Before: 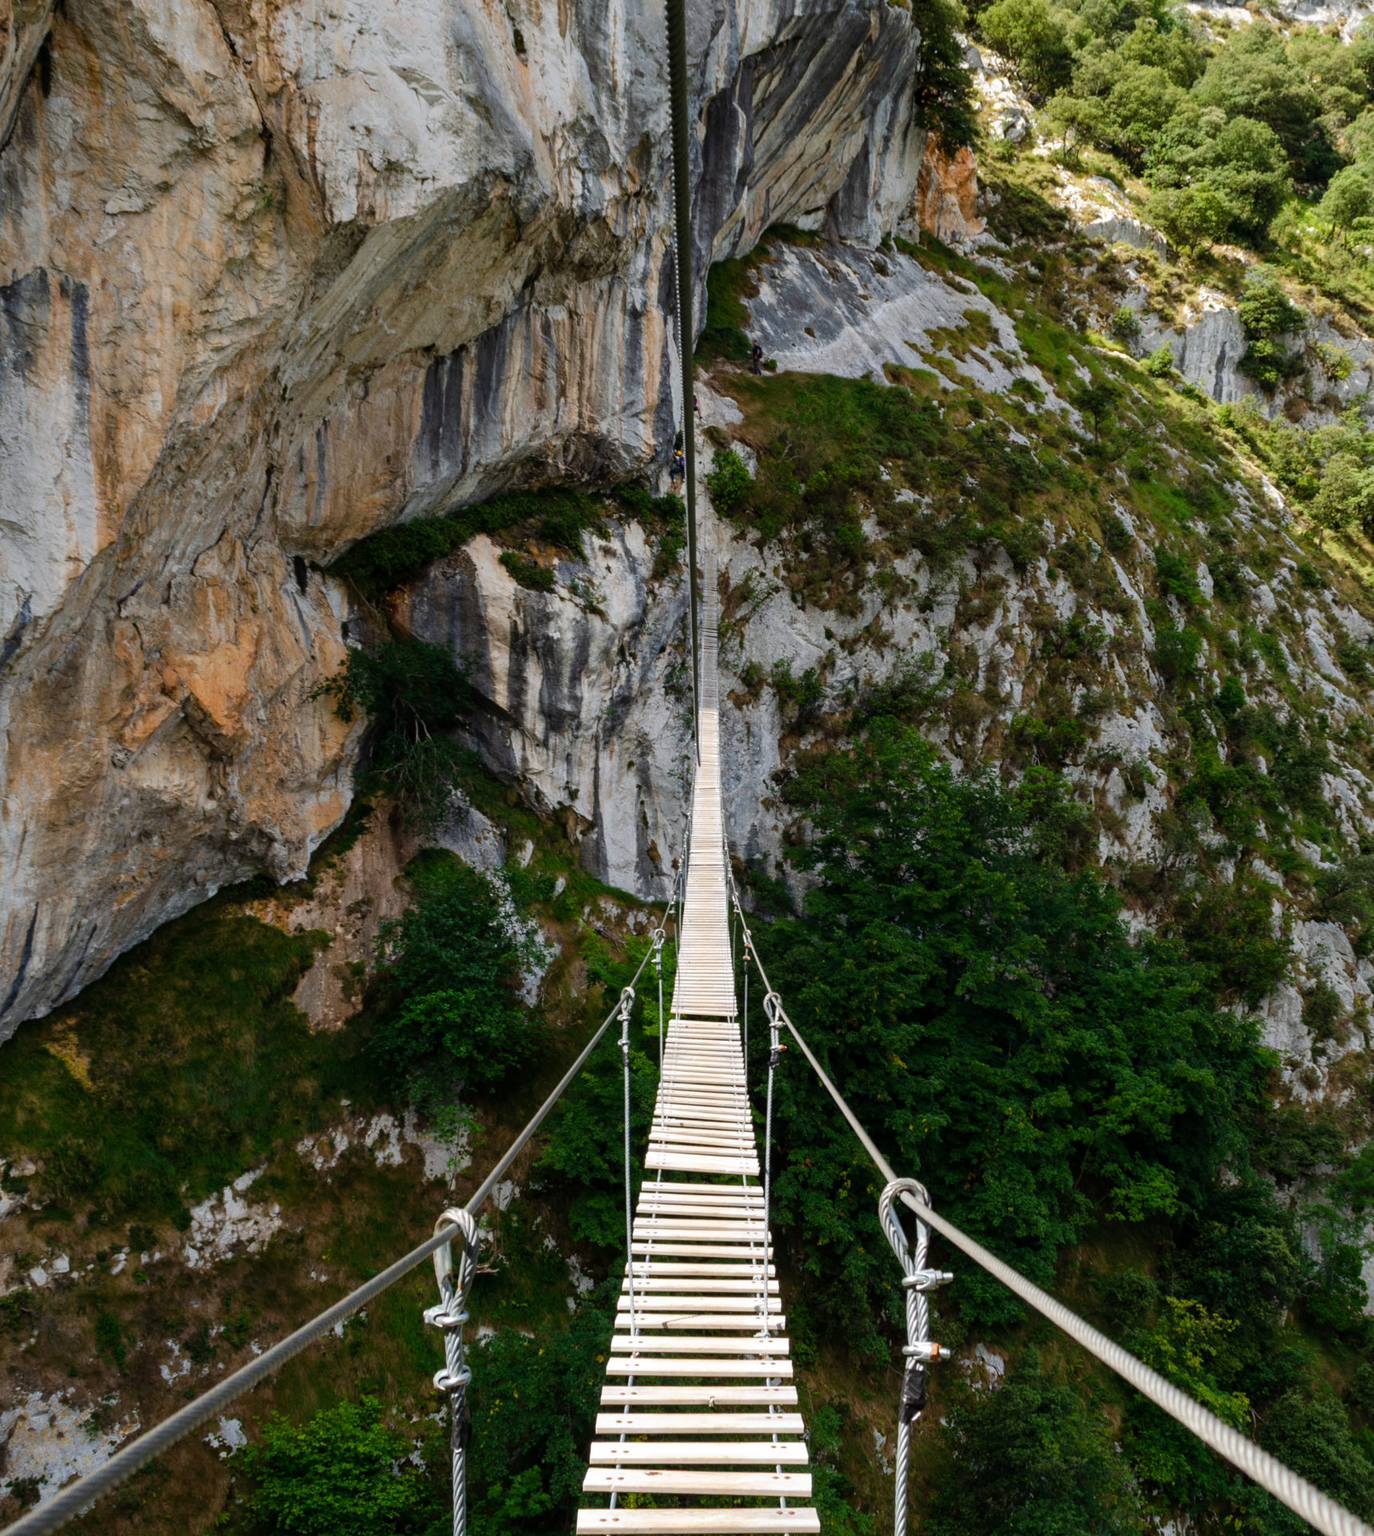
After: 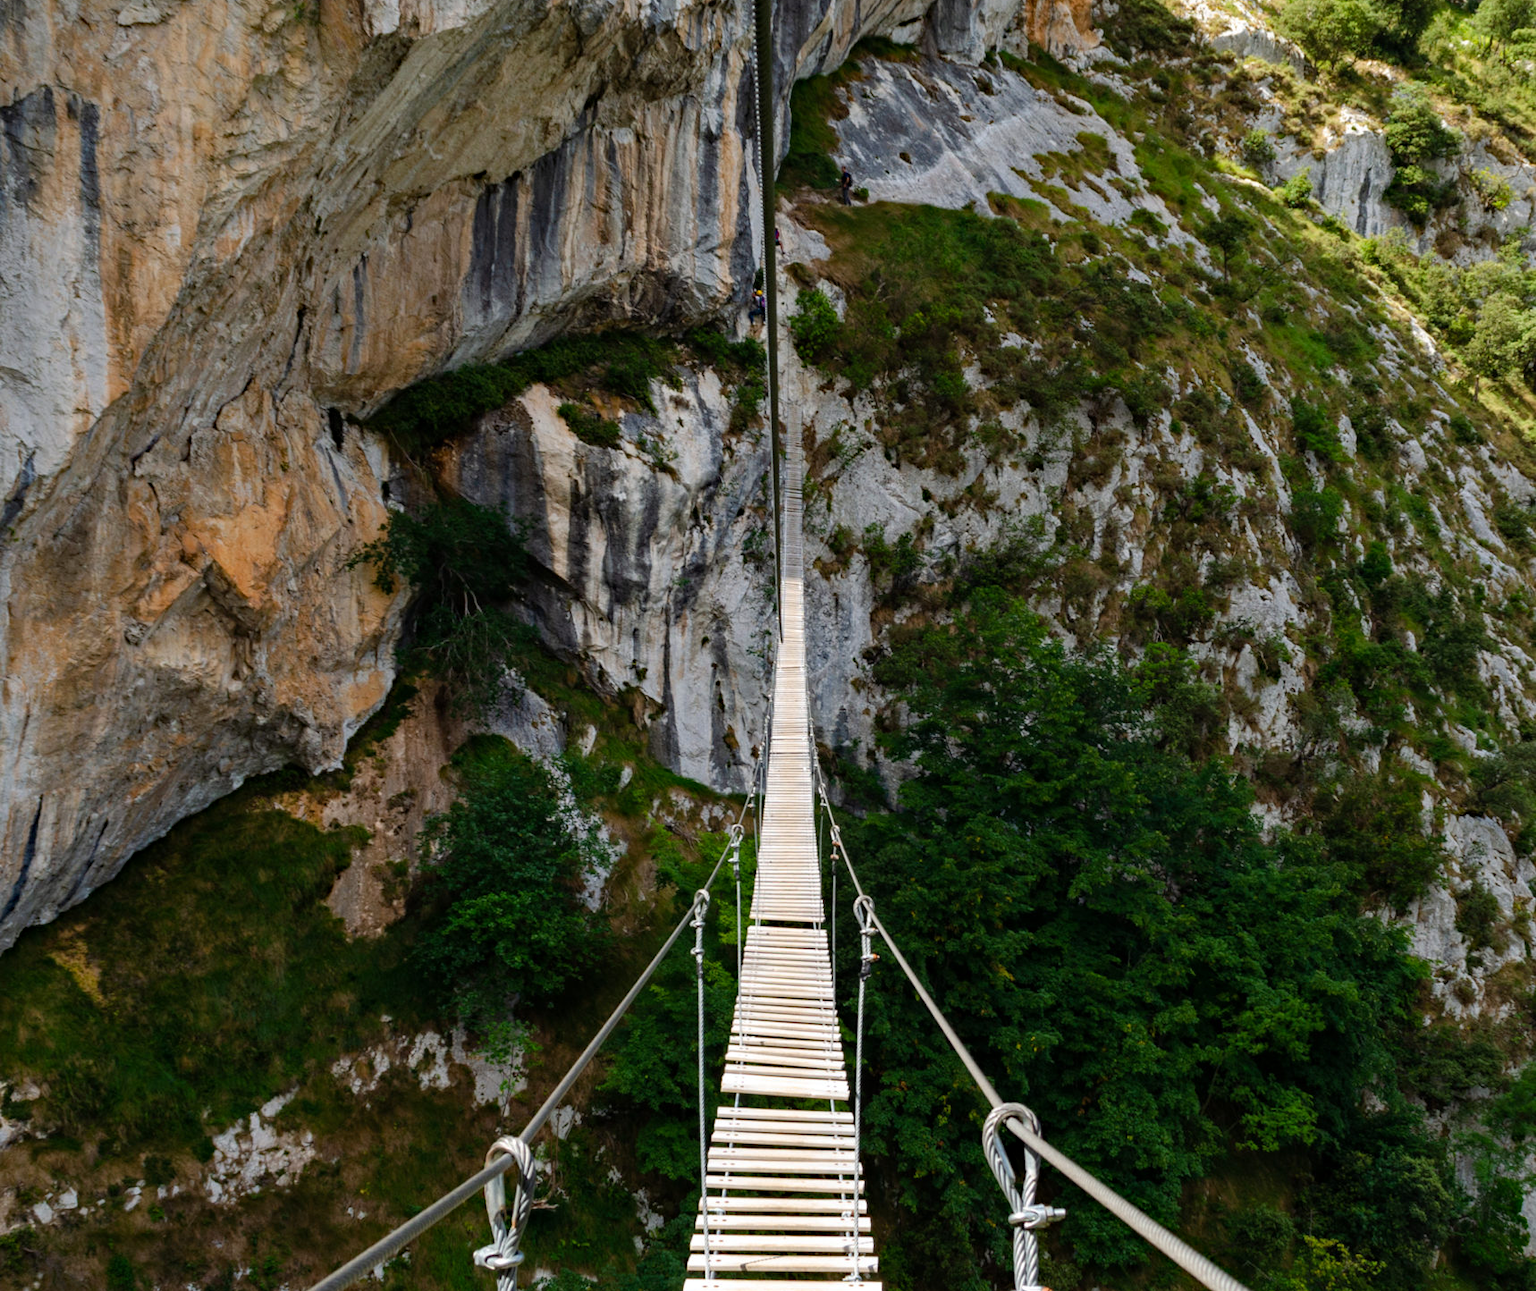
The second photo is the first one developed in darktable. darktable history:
haze removal: compatibility mode true, adaptive false
crop and rotate: top 12.47%, bottom 12.24%
